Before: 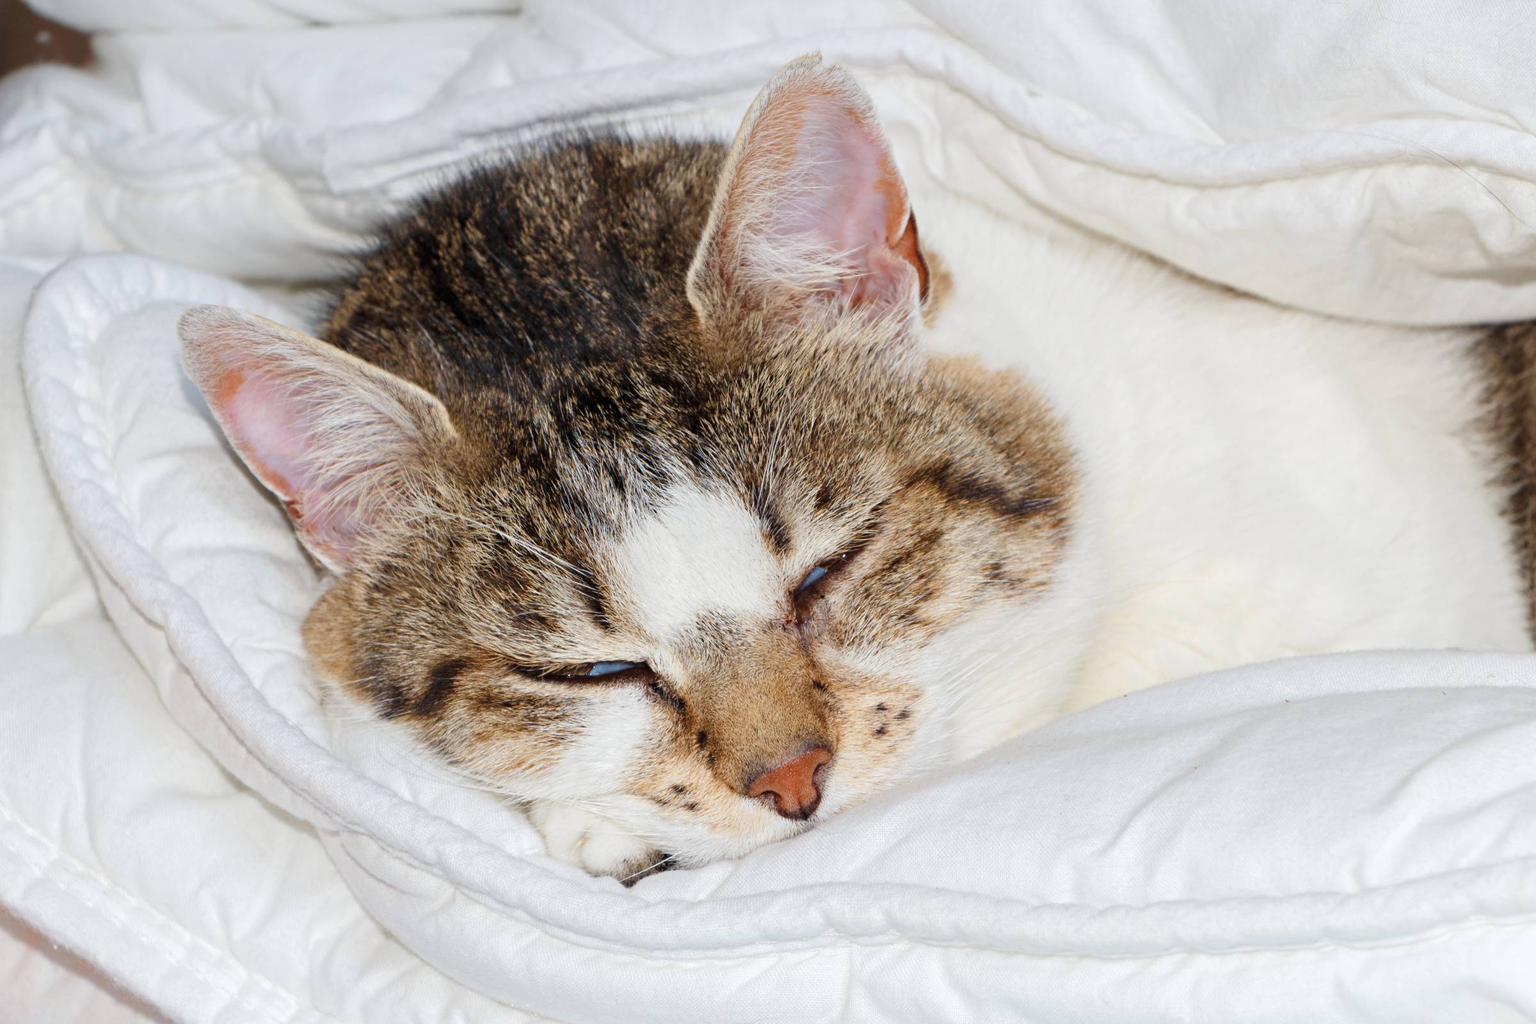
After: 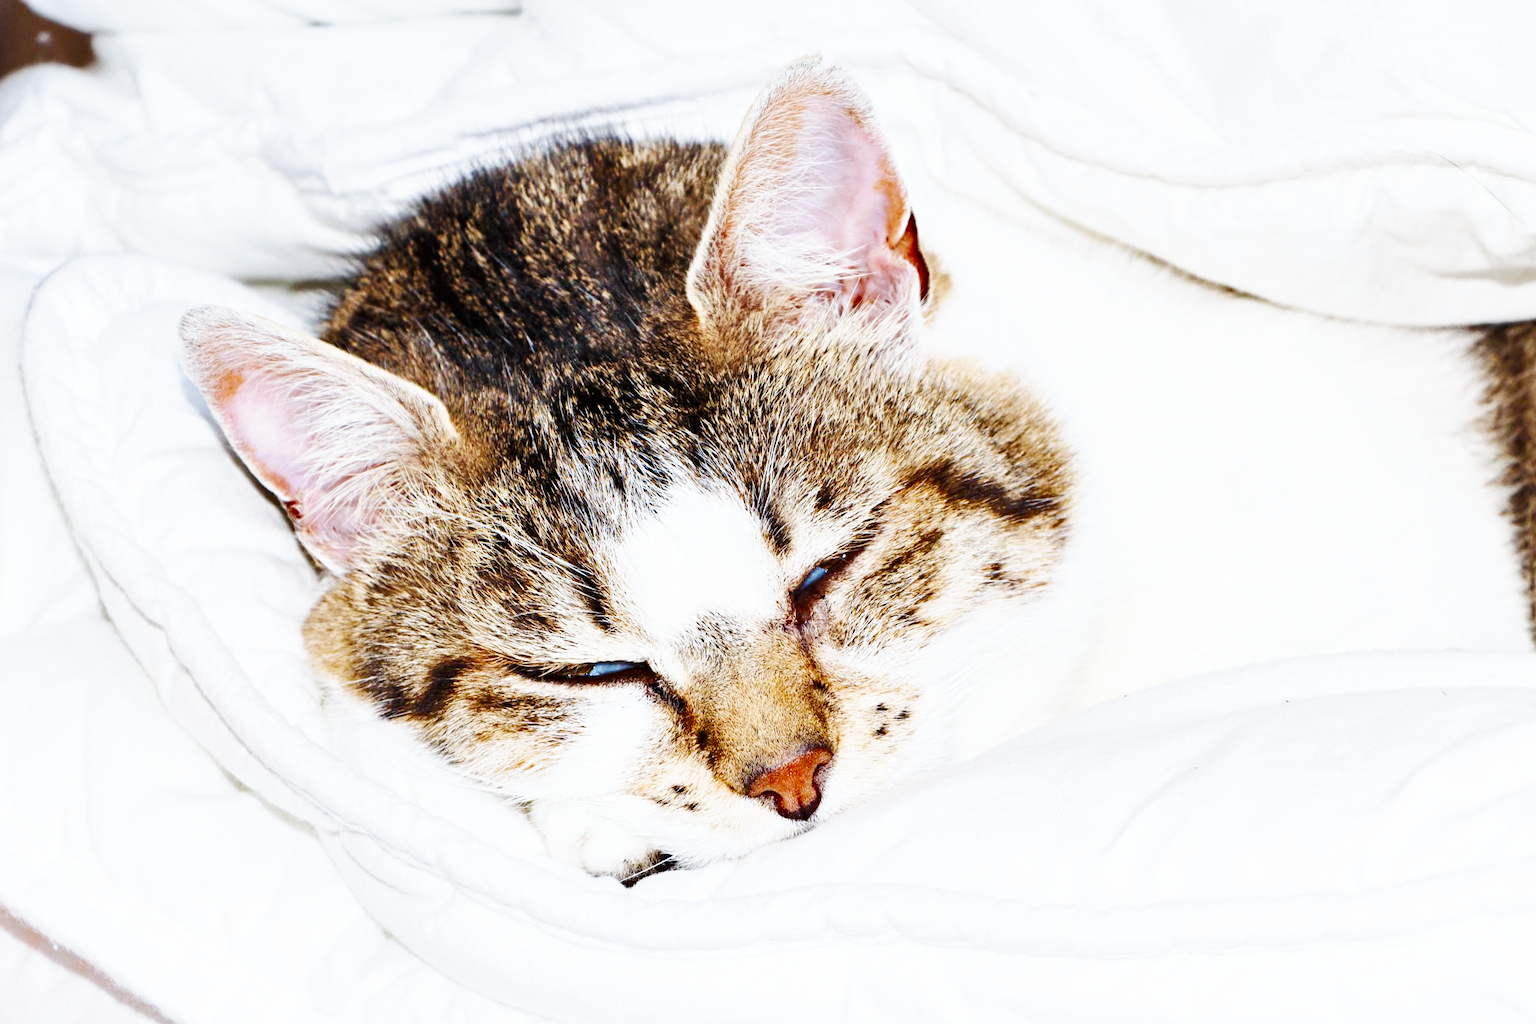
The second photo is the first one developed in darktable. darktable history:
shadows and highlights: soften with gaussian
base curve: curves: ch0 [(0, 0) (0.007, 0.004) (0.027, 0.03) (0.046, 0.07) (0.207, 0.54) (0.442, 0.872) (0.673, 0.972) (1, 1)], preserve colors none
white balance: red 0.974, blue 1.044
